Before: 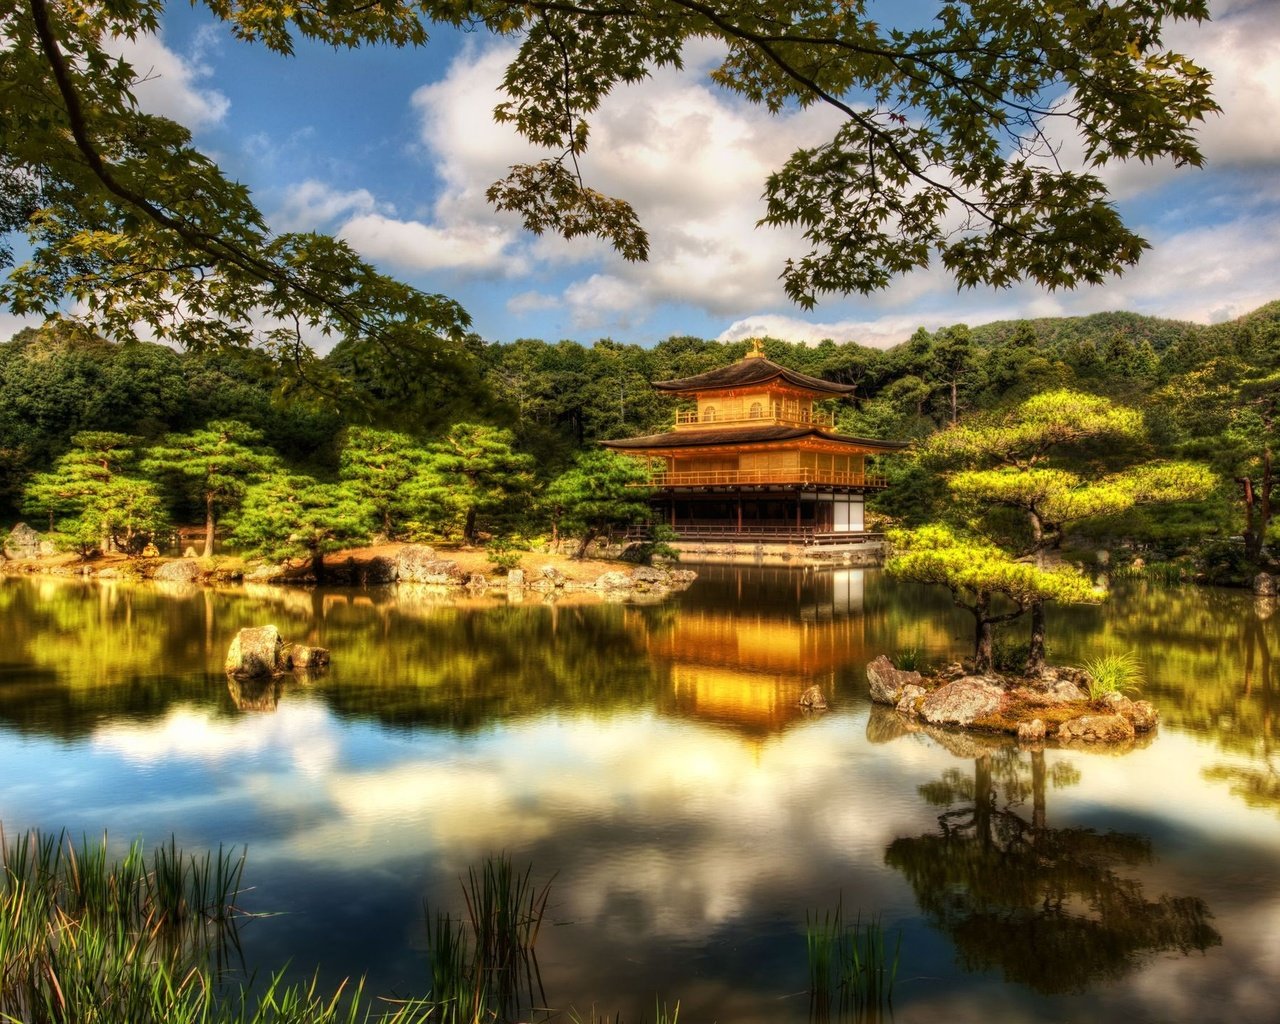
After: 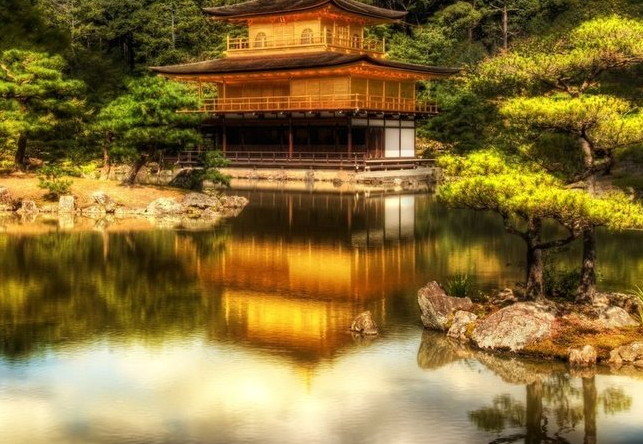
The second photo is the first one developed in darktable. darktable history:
crop: left 35.147%, top 36.586%, right 14.545%, bottom 19.968%
tone equalizer: edges refinement/feathering 500, mask exposure compensation -1.57 EV, preserve details no
